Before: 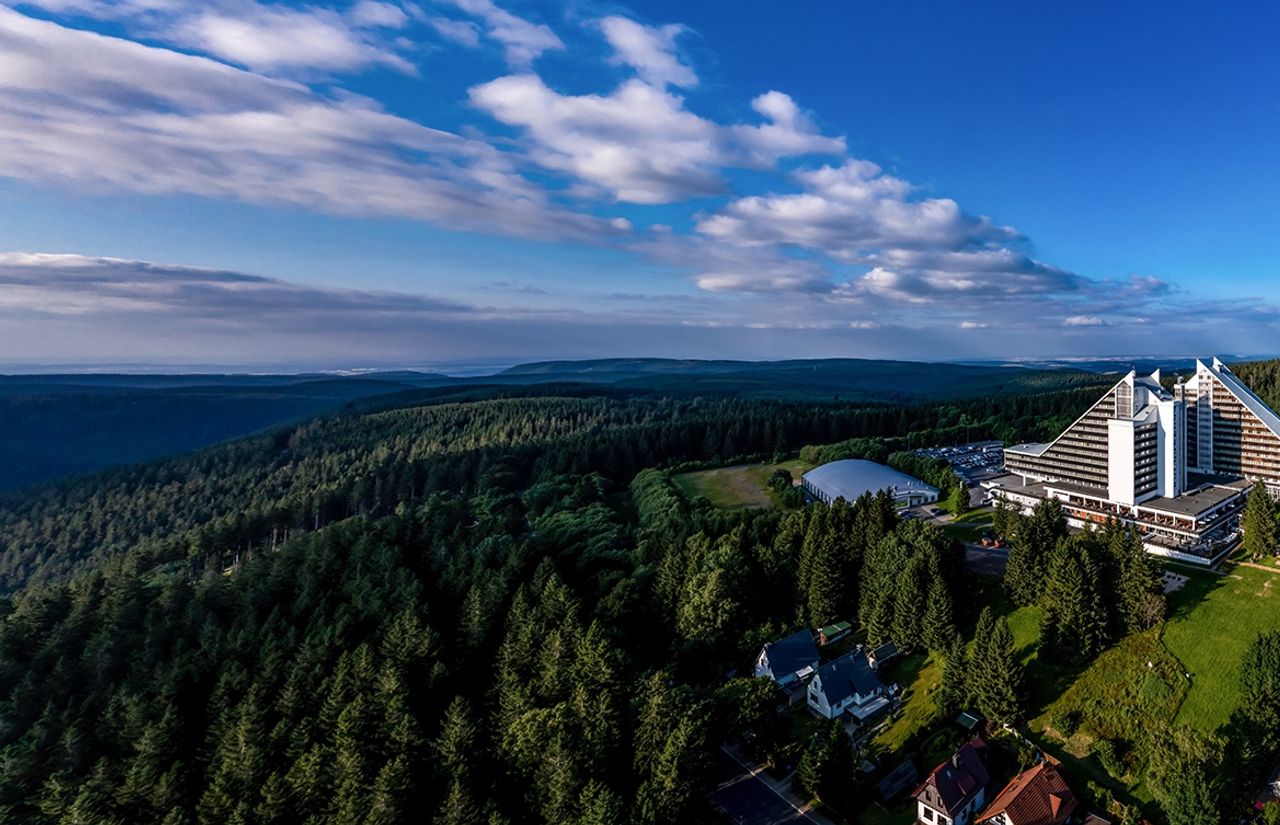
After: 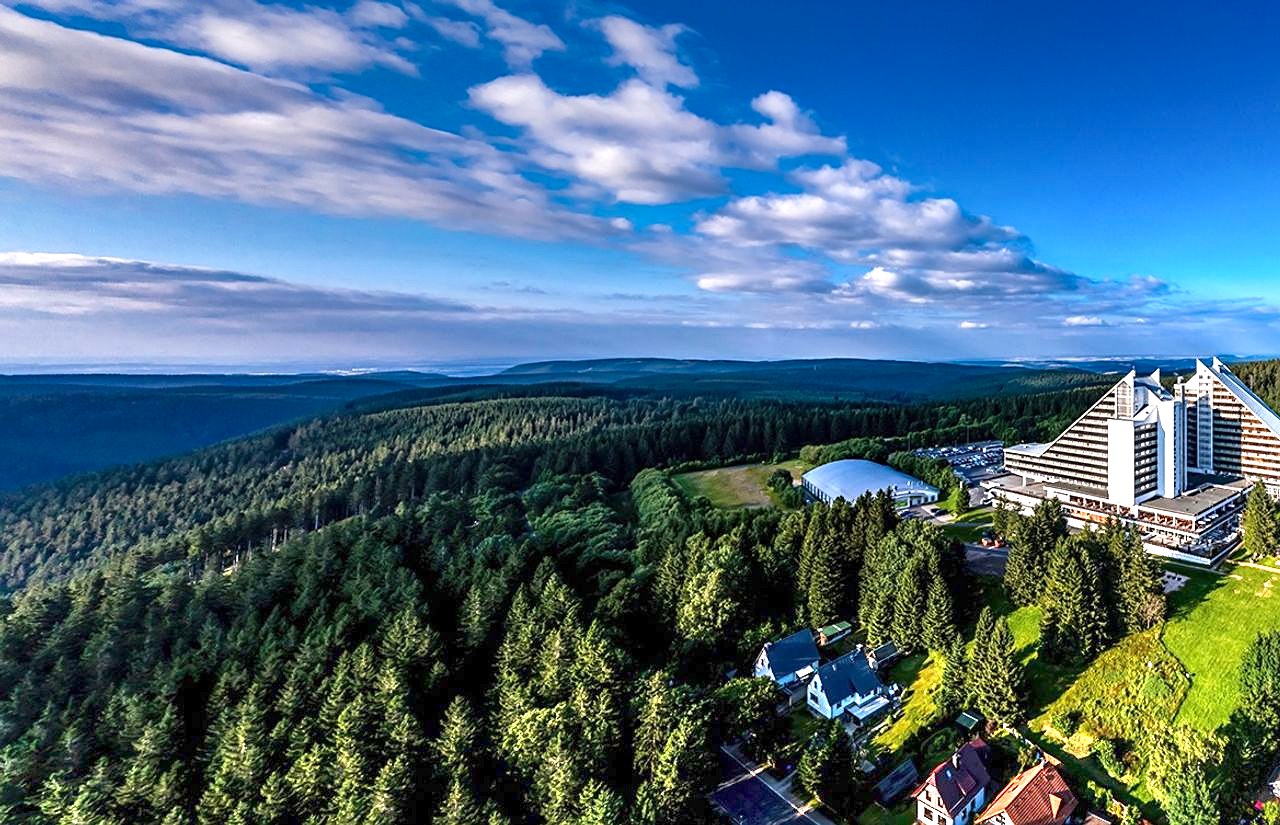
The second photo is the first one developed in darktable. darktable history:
graduated density: density -3.9 EV
haze removal: compatibility mode true, adaptive false
sharpen: amount 0.2
